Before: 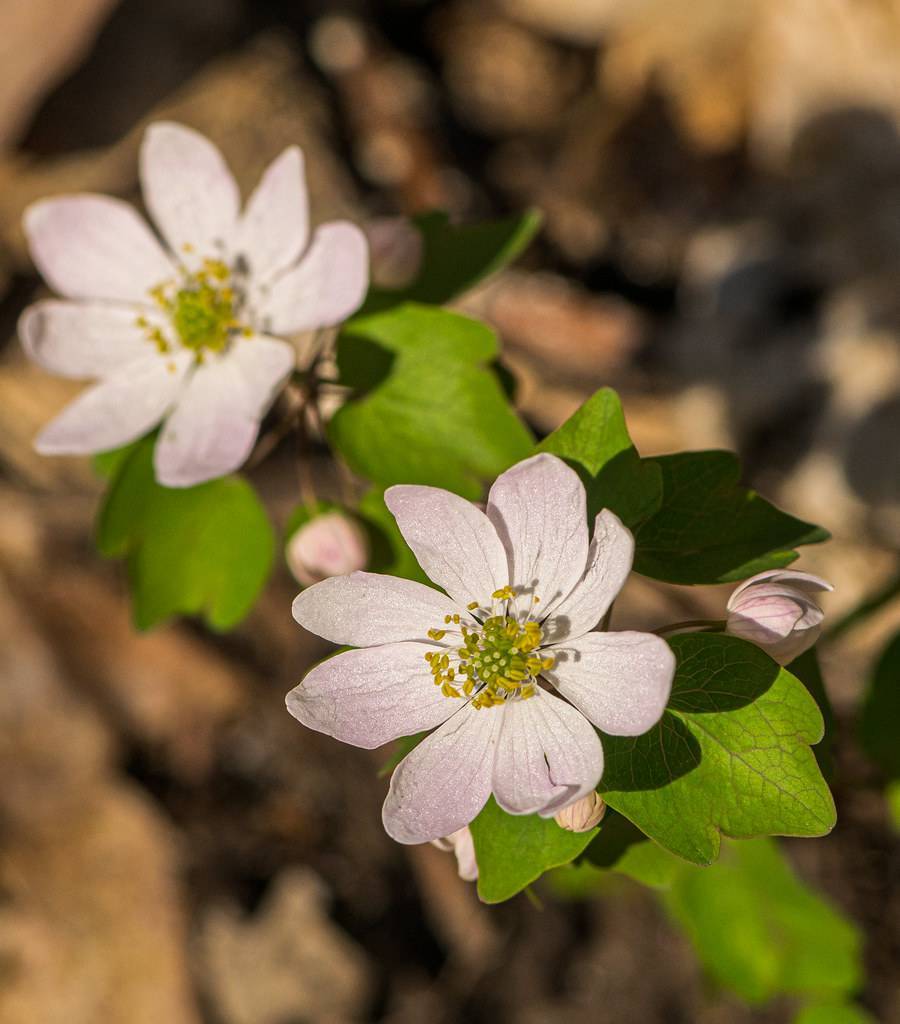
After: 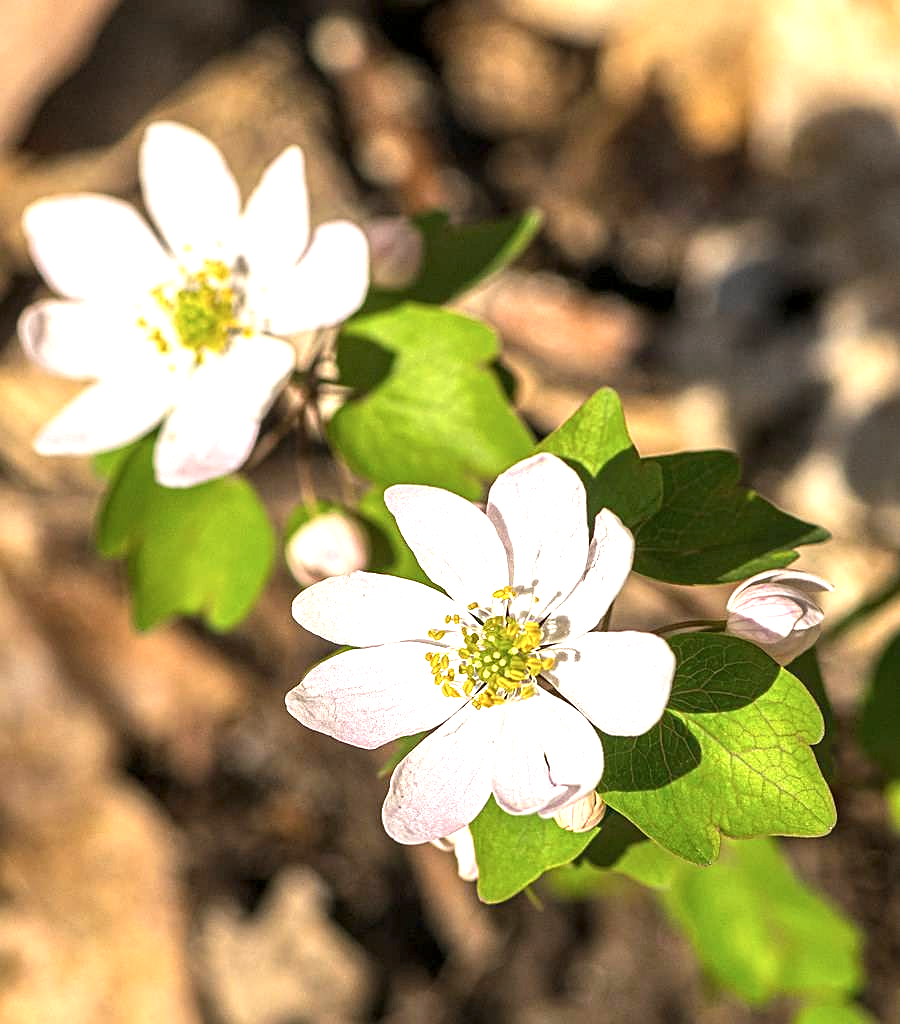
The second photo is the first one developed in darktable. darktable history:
contrast brightness saturation: saturation -0.065
local contrast: highlights 102%, shadows 100%, detail 119%, midtone range 0.2
exposure: black level correction 0, exposure 1.199 EV, compensate highlight preservation false
sharpen: on, module defaults
